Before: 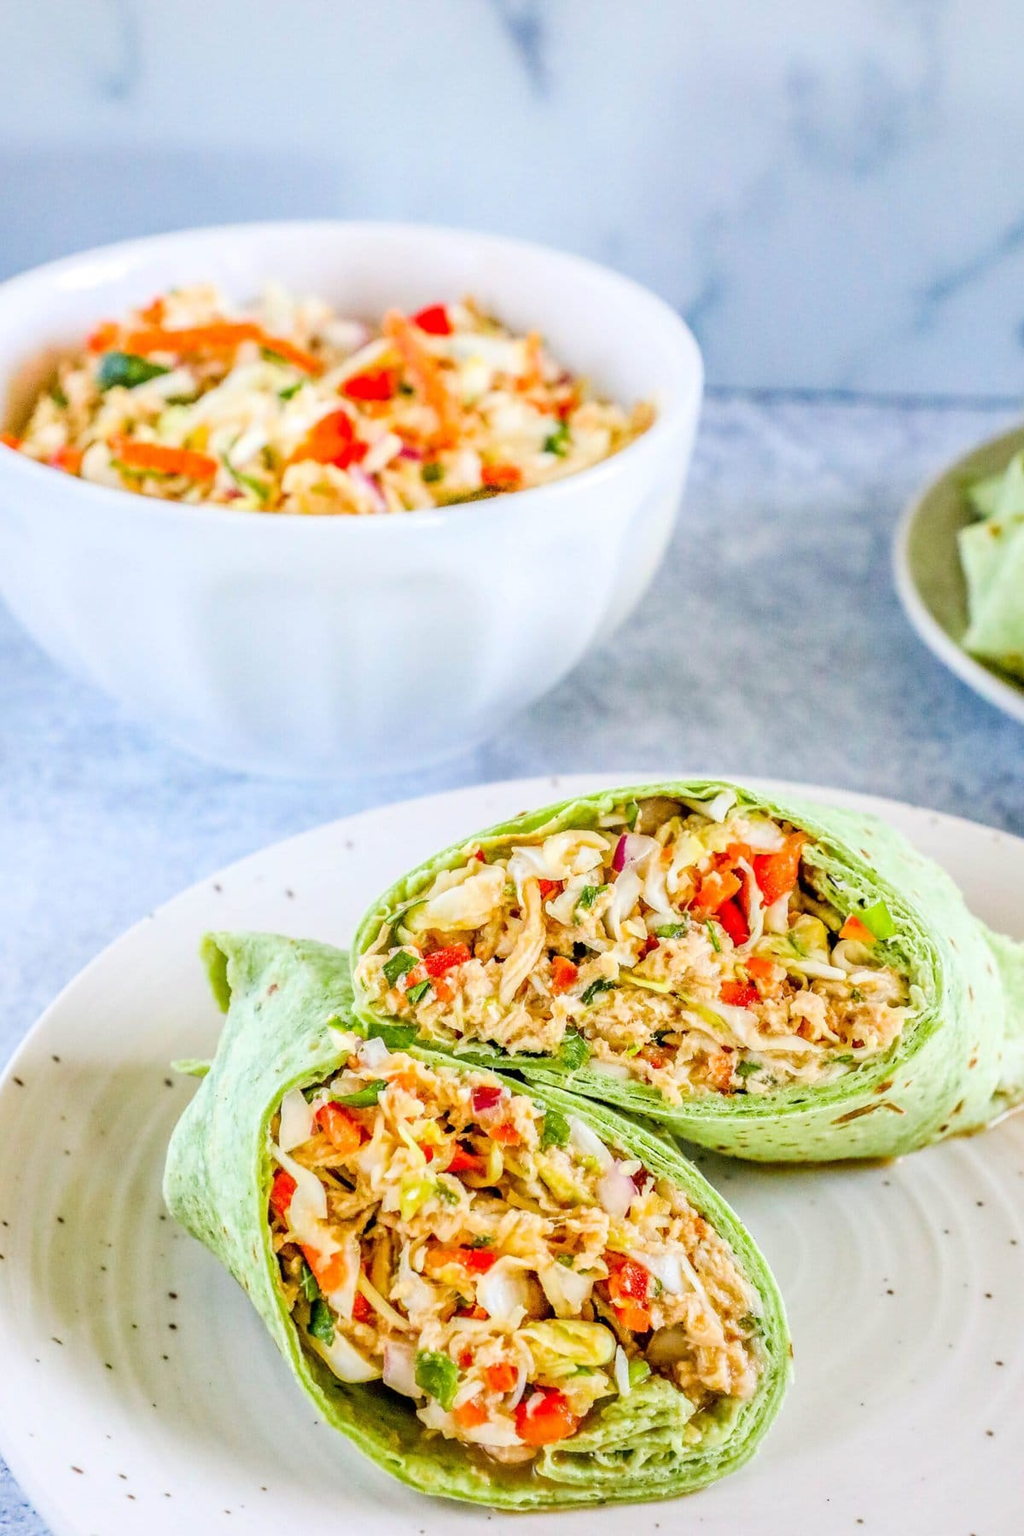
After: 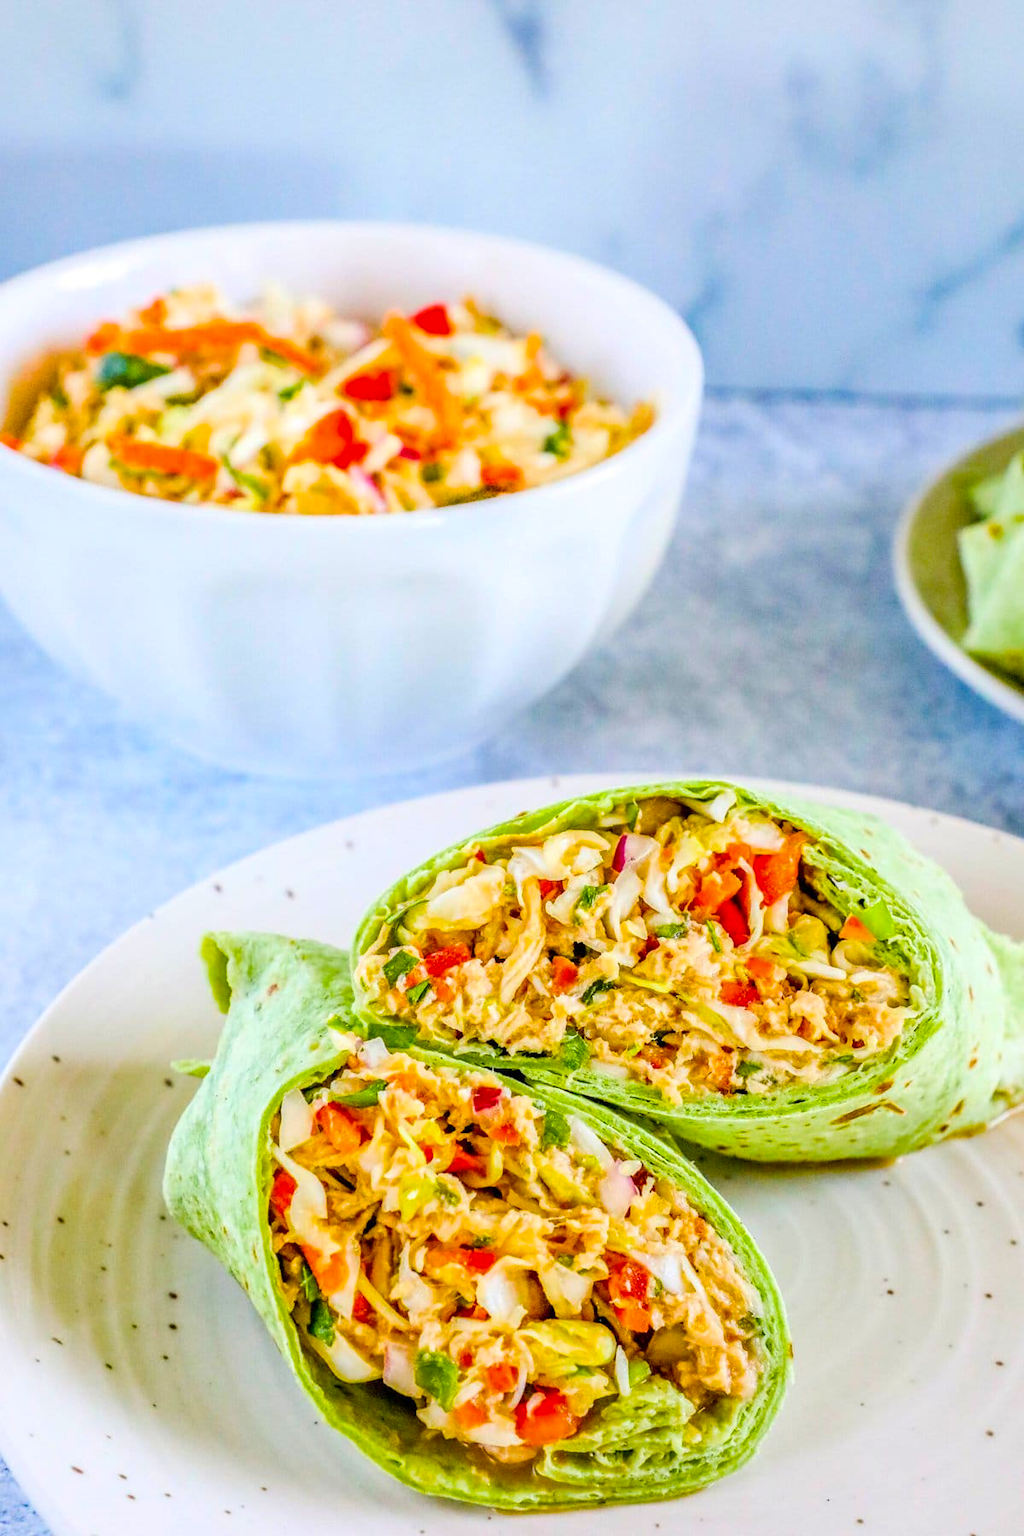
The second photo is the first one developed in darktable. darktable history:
color balance rgb: linear chroma grading › global chroma 9.759%, perceptual saturation grading › global saturation 31.134%
